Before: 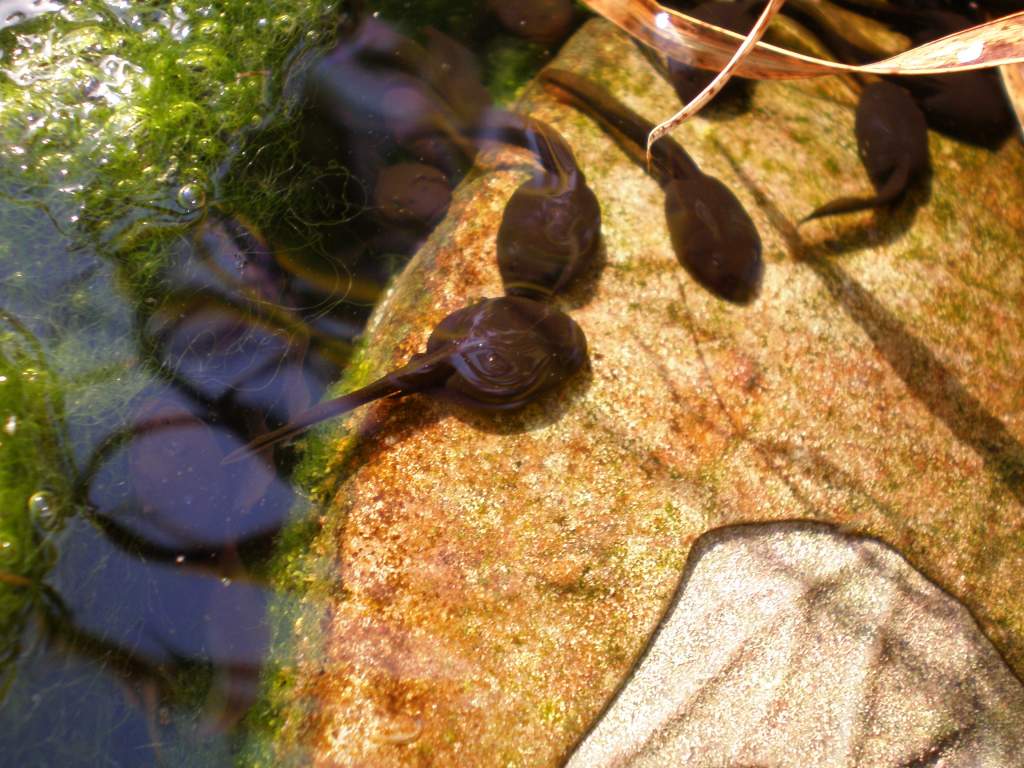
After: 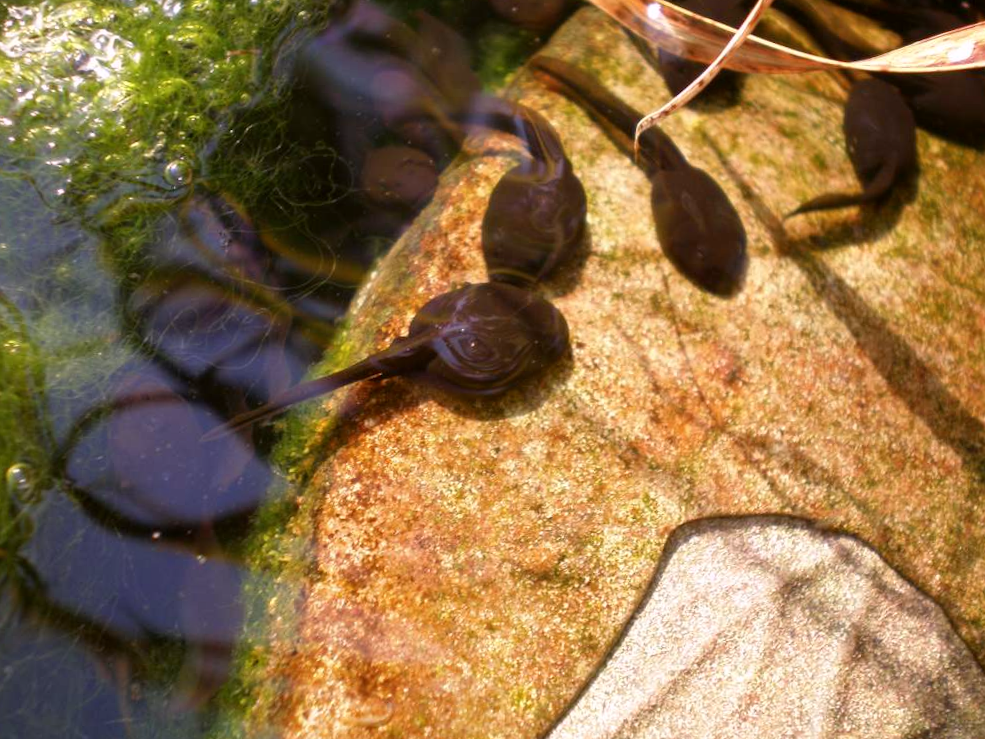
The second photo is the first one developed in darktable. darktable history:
color correction: highlights a* 3.12, highlights b* -1.55, shadows a* -0.101, shadows b* 2.52, saturation 0.98
crop and rotate: angle -1.69°
